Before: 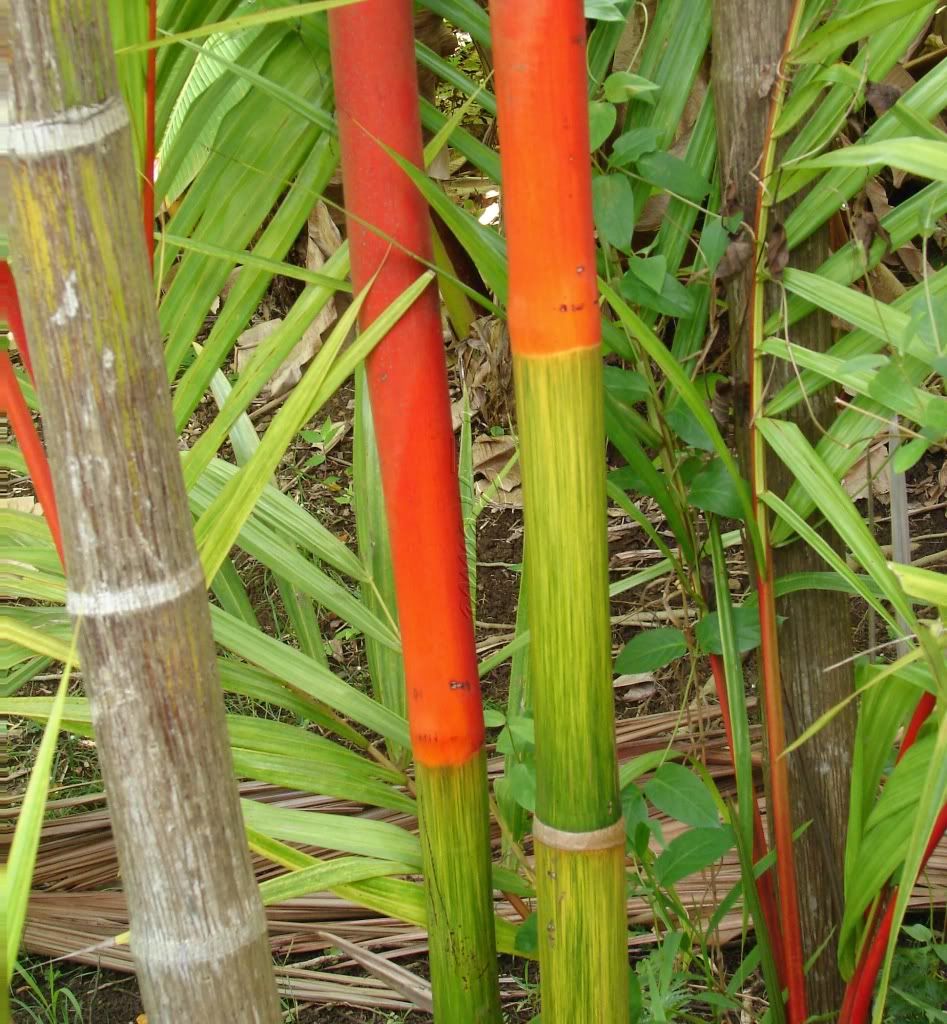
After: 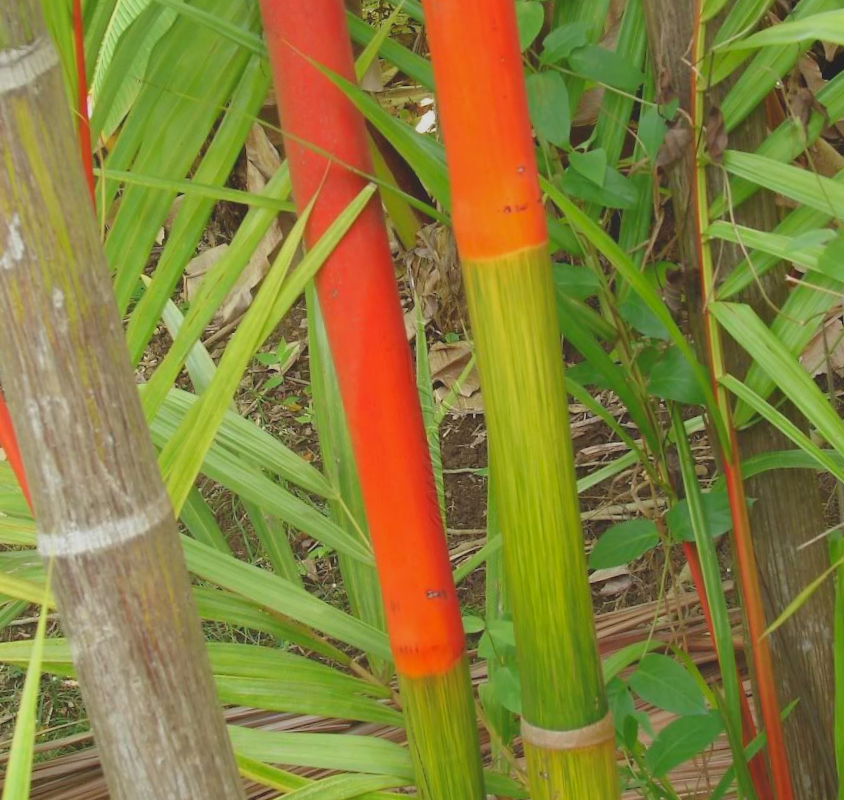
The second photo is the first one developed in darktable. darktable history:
crop: left 7.856%, top 11.836%, right 10.12%, bottom 15.387%
rotate and perspective: rotation -4.86°, automatic cropping off
local contrast: detail 69%
